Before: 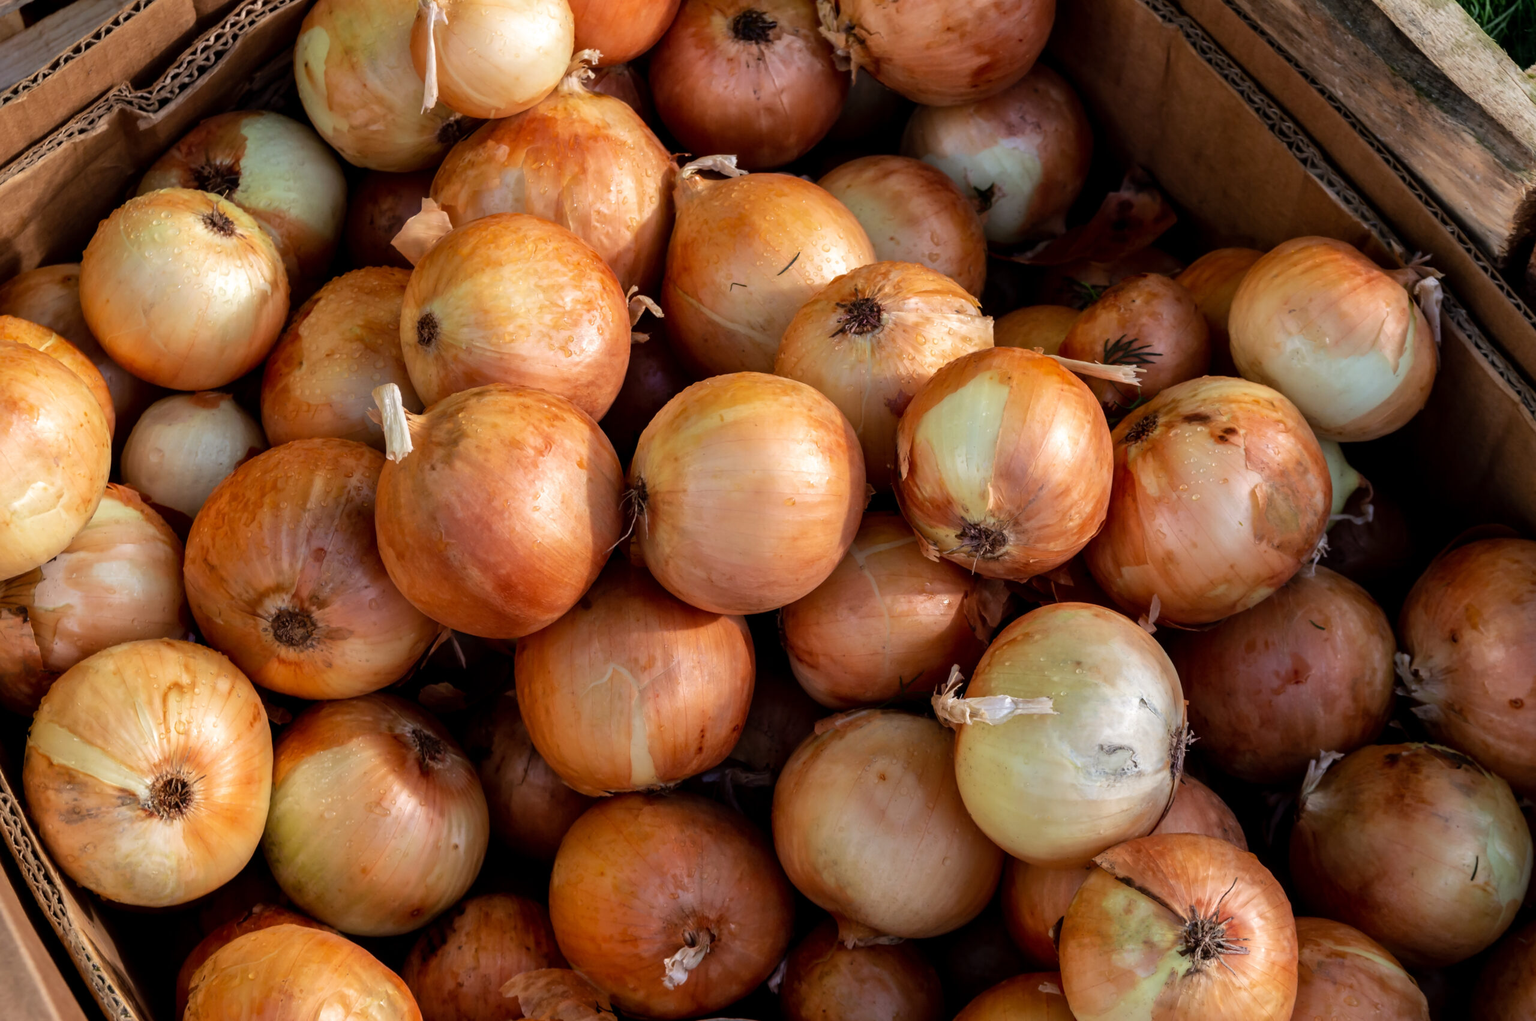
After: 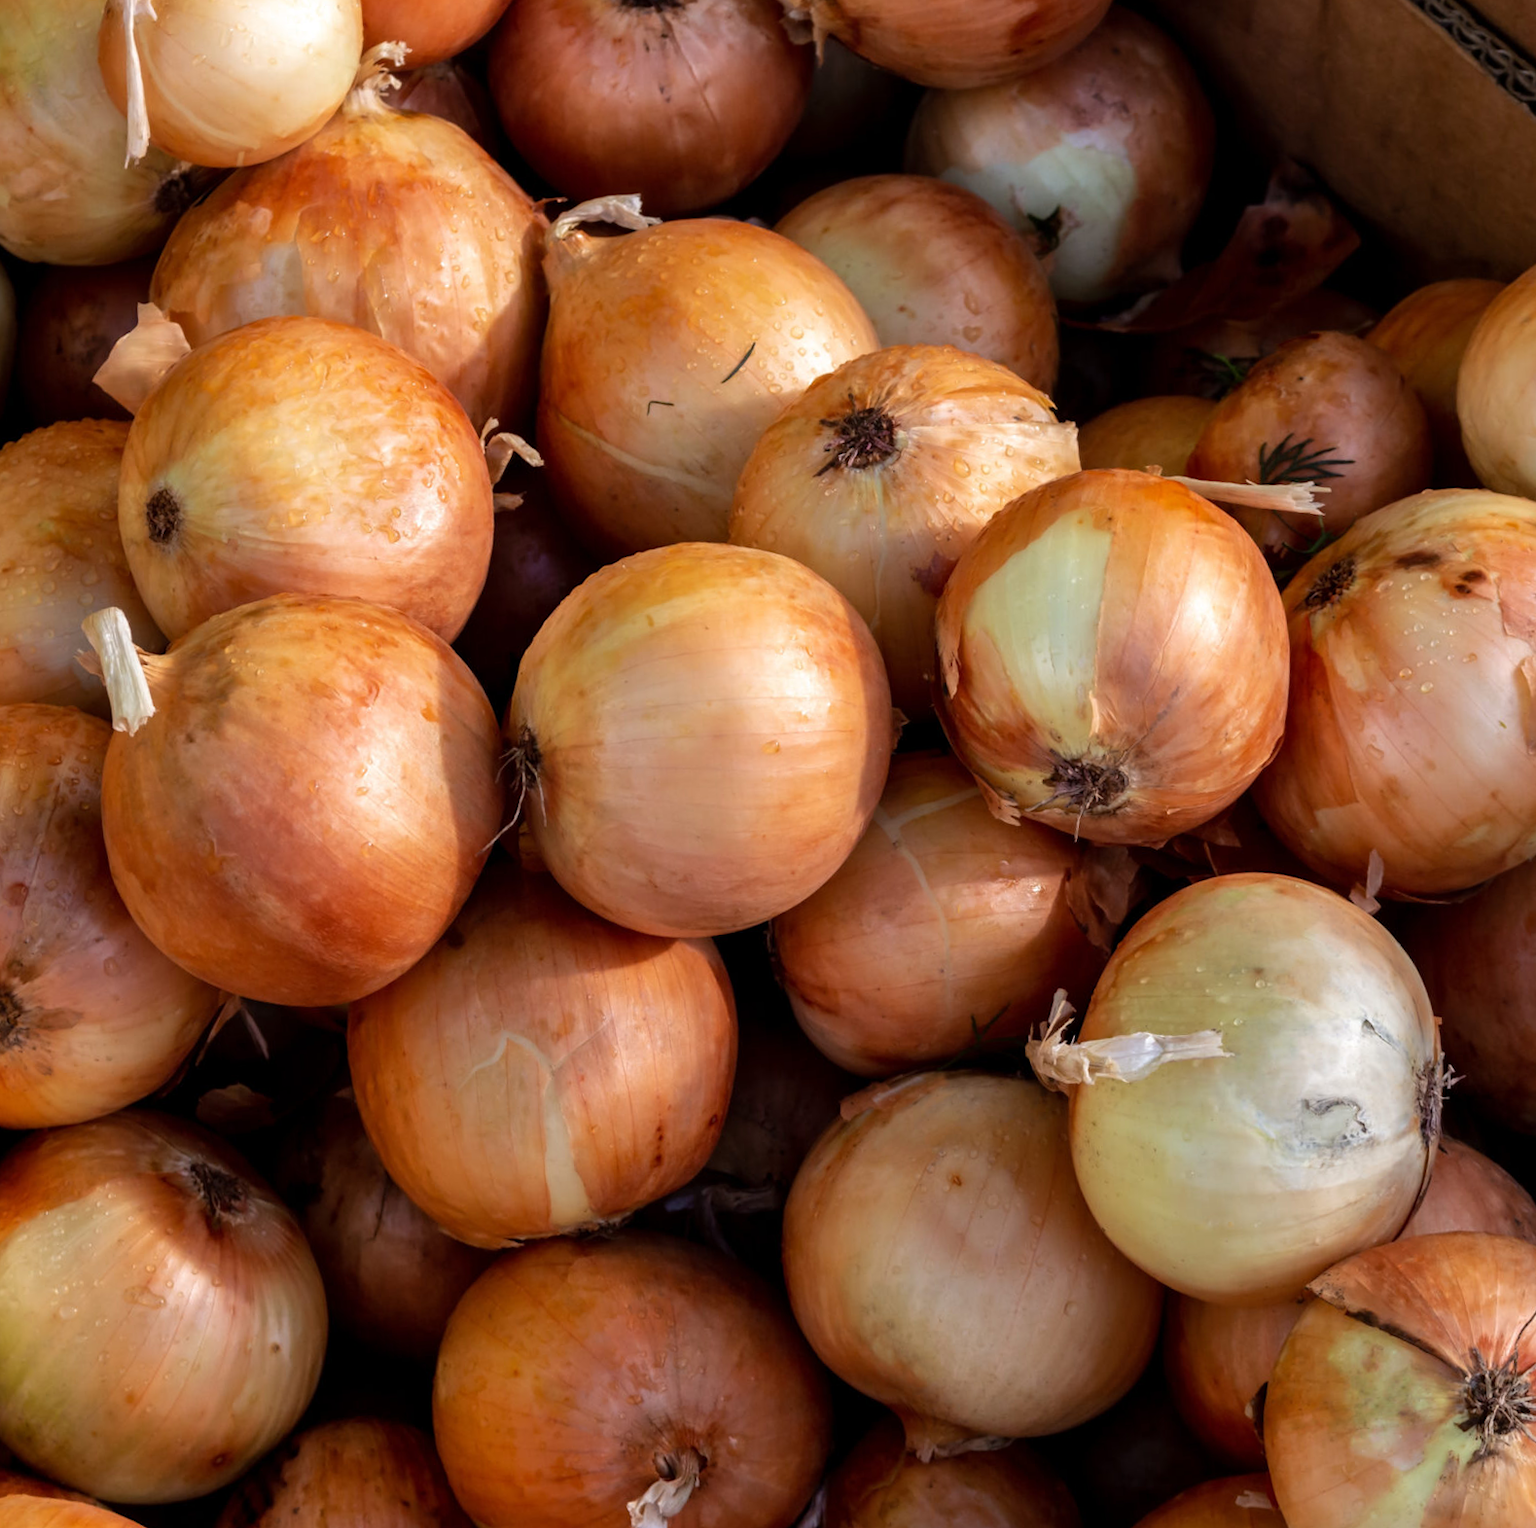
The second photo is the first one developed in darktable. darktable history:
crop and rotate: left 18.442%, right 15.508%
rotate and perspective: rotation -4.57°, crop left 0.054, crop right 0.944, crop top 0.087, crop bottom 0.914
